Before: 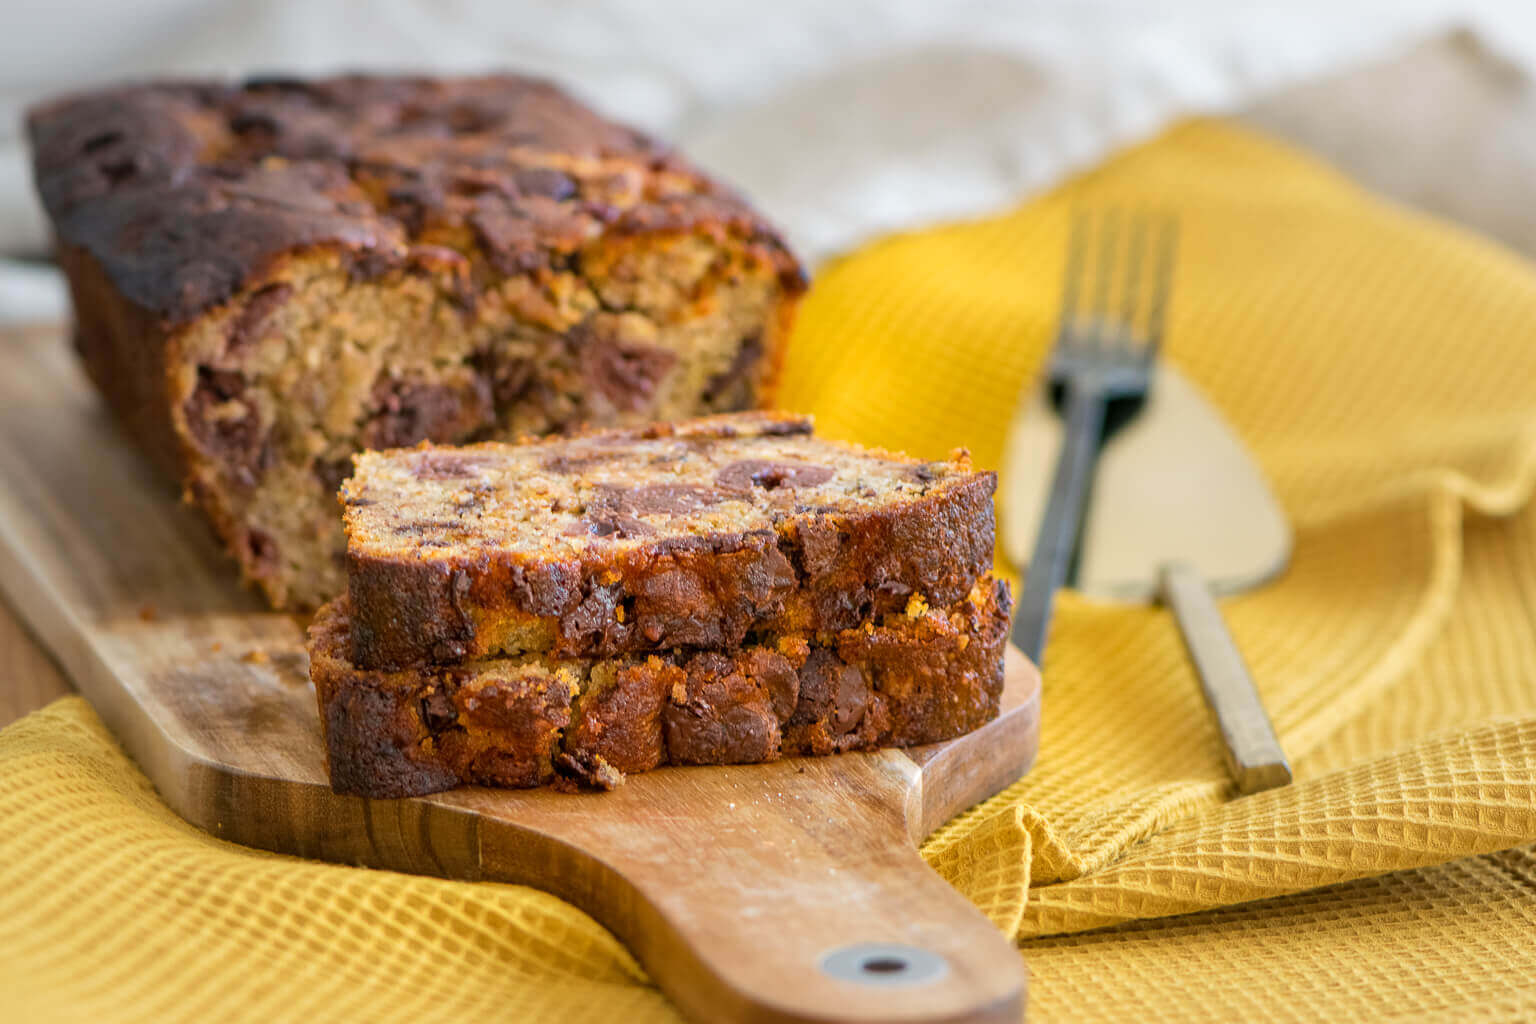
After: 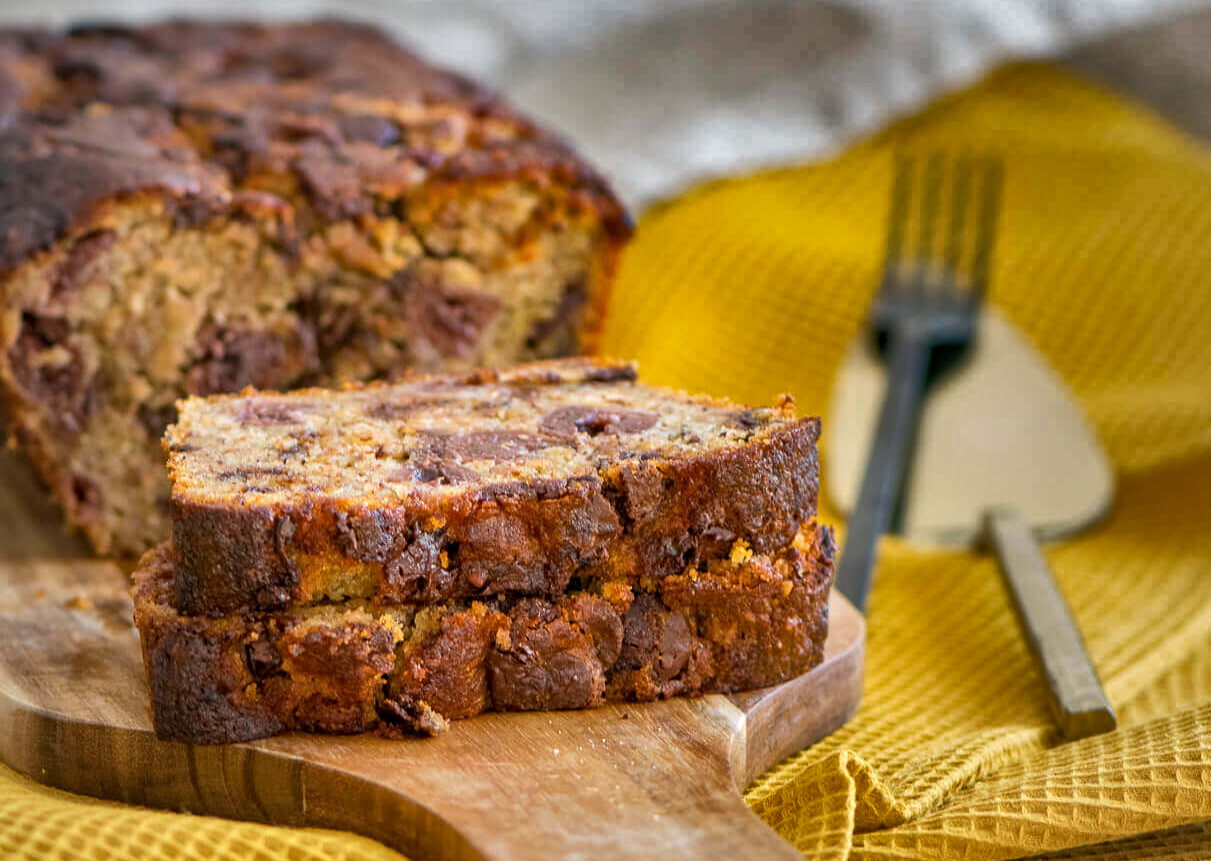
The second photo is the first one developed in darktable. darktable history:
contrast equalizer: y [[0.5, 0.501, 0.525, 0.597, 0.58, 0.514], [0.5 ×6], [0.5 ×6], [0 ×6], [0 ×6]], mix 0.302
shadows and highlights: shadows 20.74, highlights -81.76, soften with gaussian
crop: left 11.52%, top 5.286%, right 9.591%, bottom 10.611%
